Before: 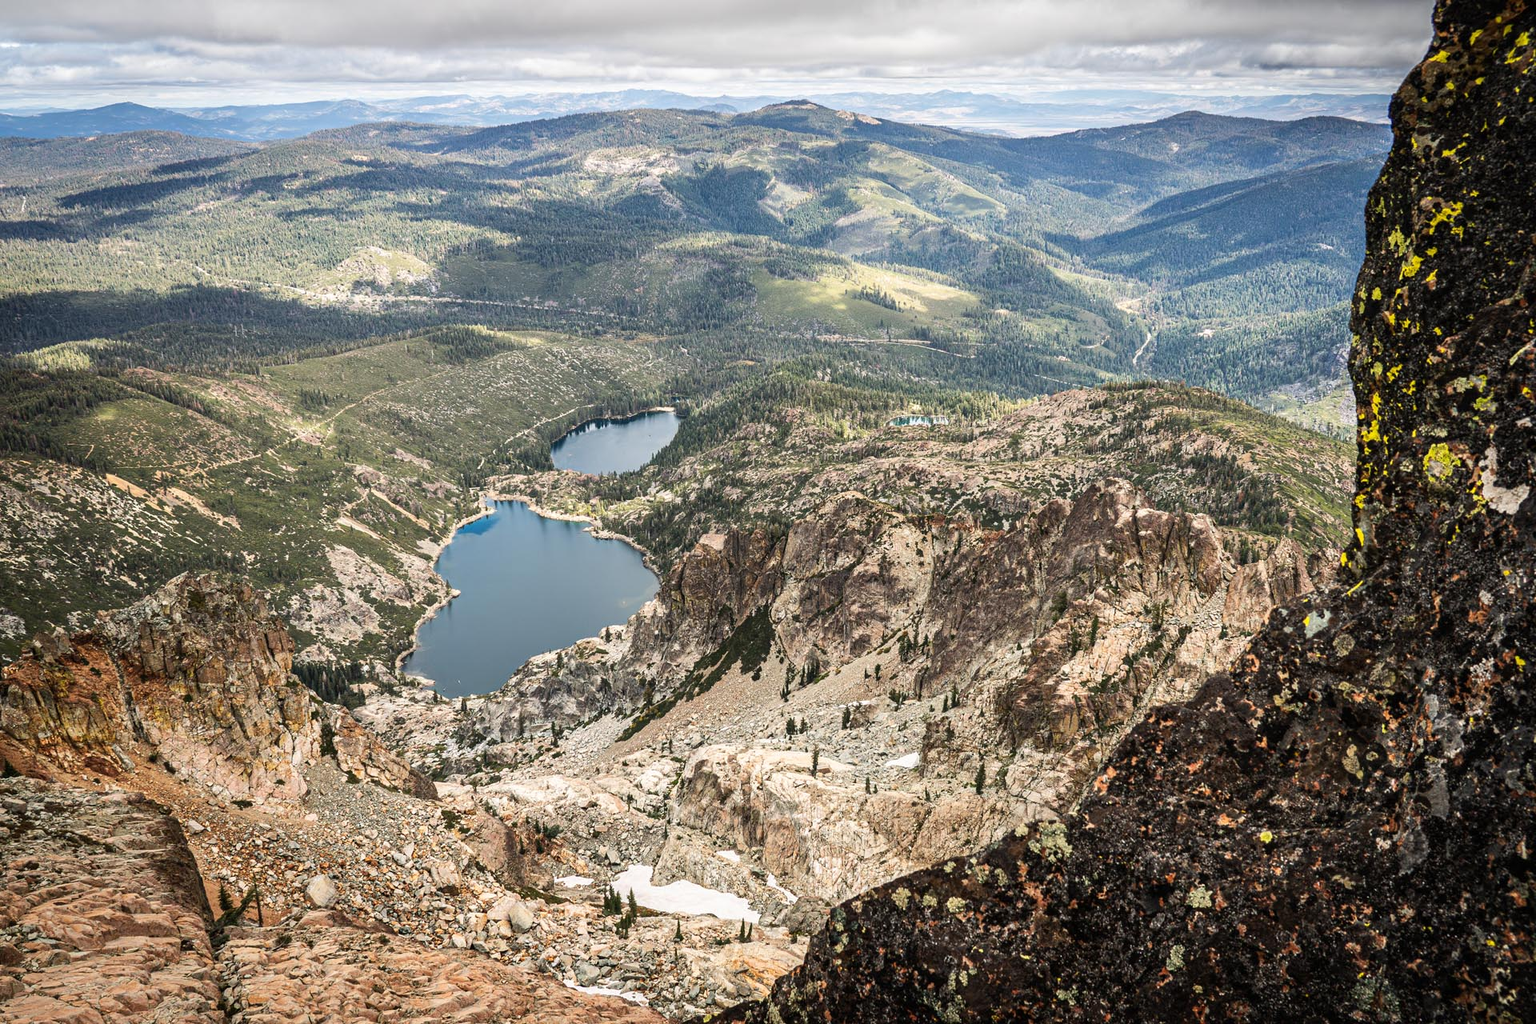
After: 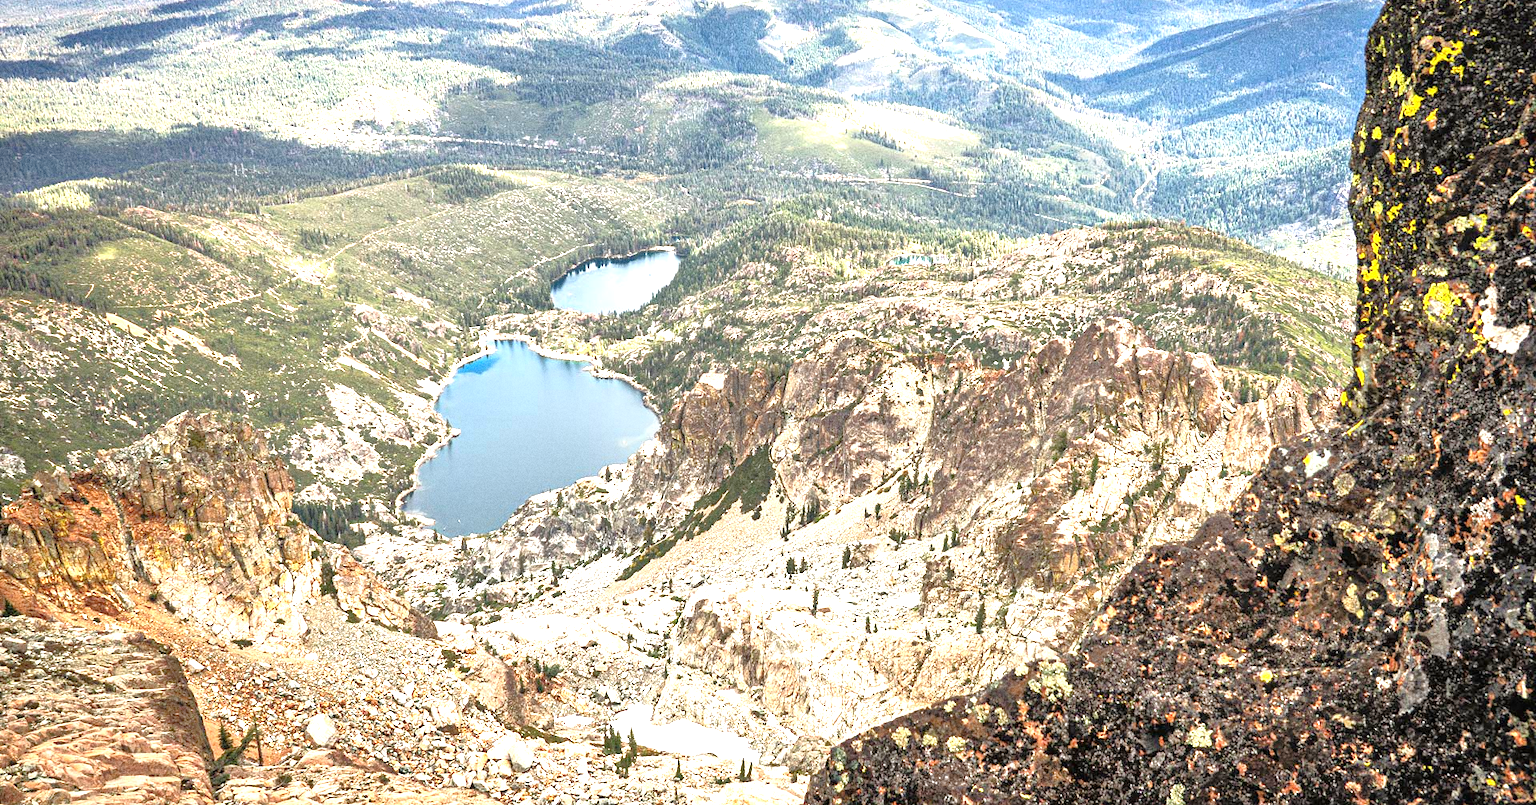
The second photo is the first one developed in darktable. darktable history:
tone equalizer: -7 EV 0.15 EV, -6 EV 0.6 EV, -5 EV 1.15 EV, -4 EV 1.33 EV, -3 EV 1.15 EV, -2 EV 0.6 EV, -1 EV 0.15 EV, mask exposure compensation -0.5 EV
color balance: contrast fulcrum 17.78%
grain: coarseness 8.68 ISO, strength 31.94%
crop and rotate: top 15.774%, bottom 5.506%
exposure: black level correction 0, exposure 1.3 EV, compensate exposure bias true, compensate highlight preservation false
